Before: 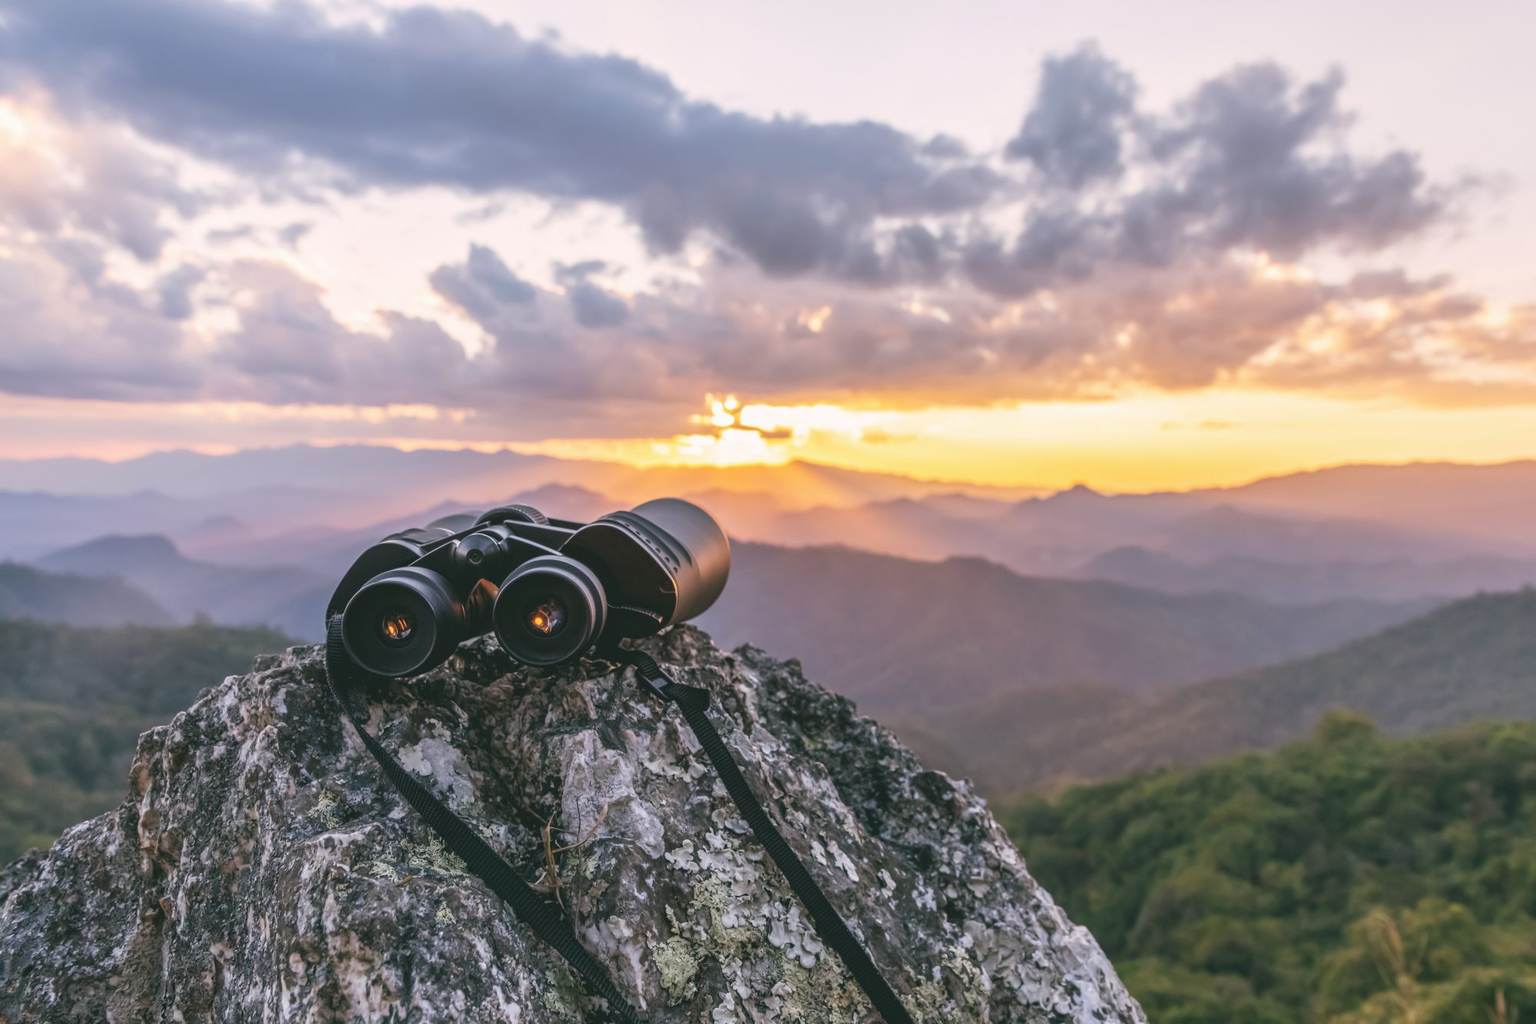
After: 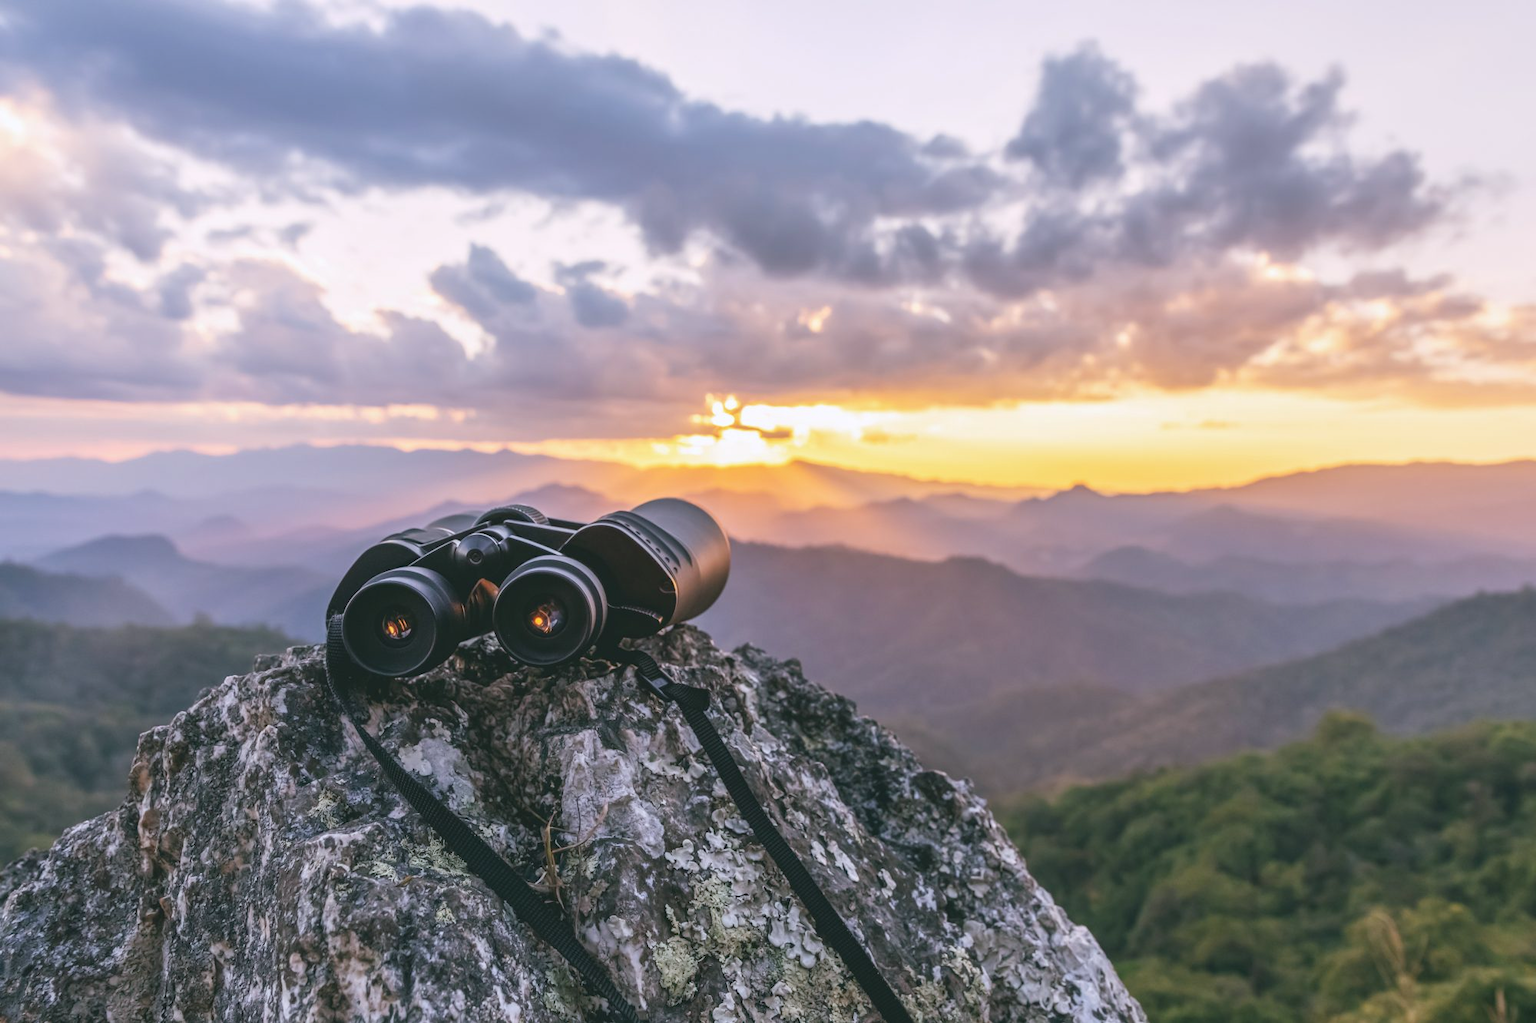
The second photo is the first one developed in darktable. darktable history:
tone equalizer: on, module defaults
white balance: red 0.983, blue 1.036
